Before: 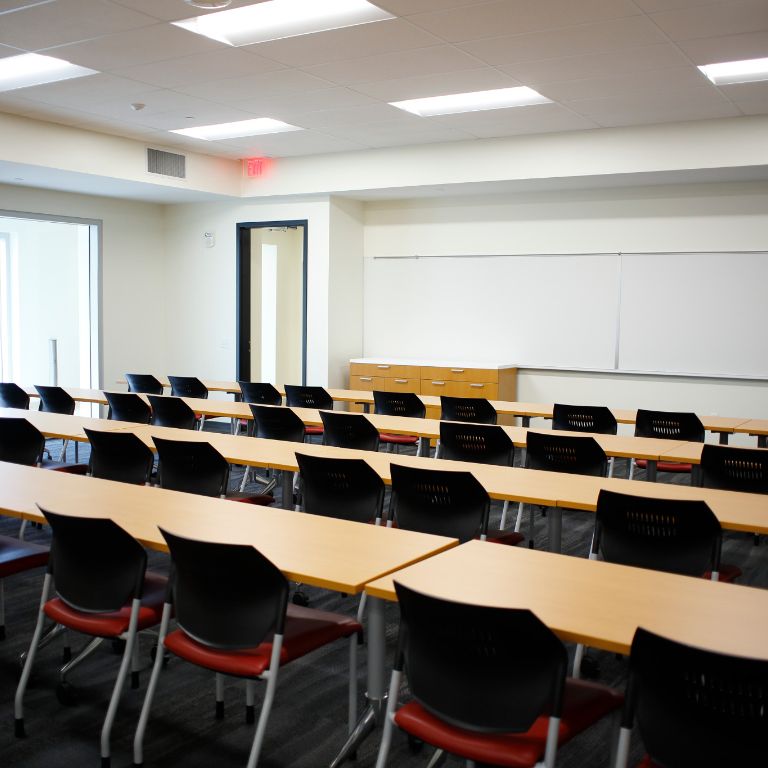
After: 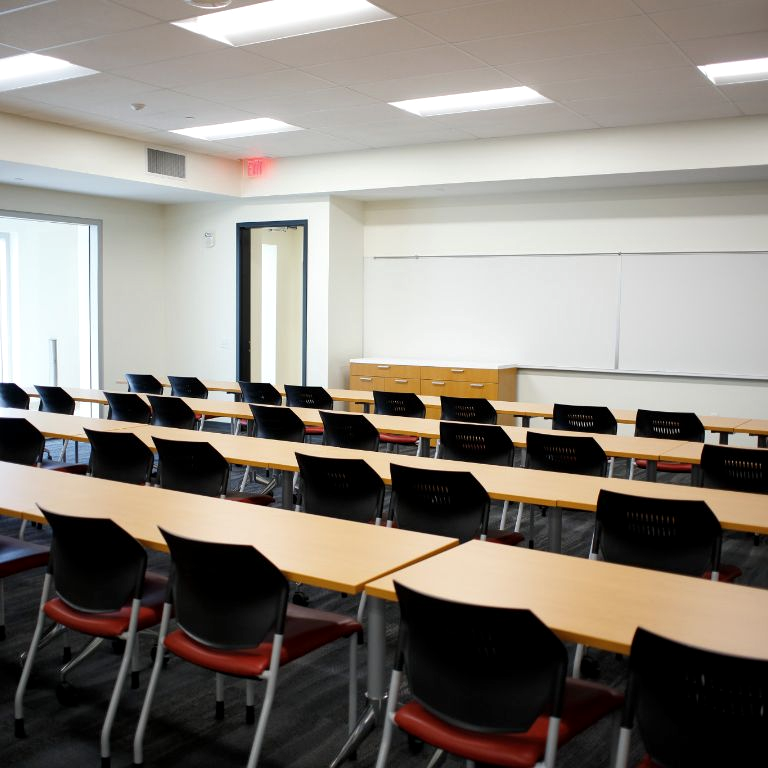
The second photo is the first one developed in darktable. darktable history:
local contrast: highlights 100%, shadows 100%, detail 120%, midtone range 0.2
contrast brightness saturation: saturation -0.04
